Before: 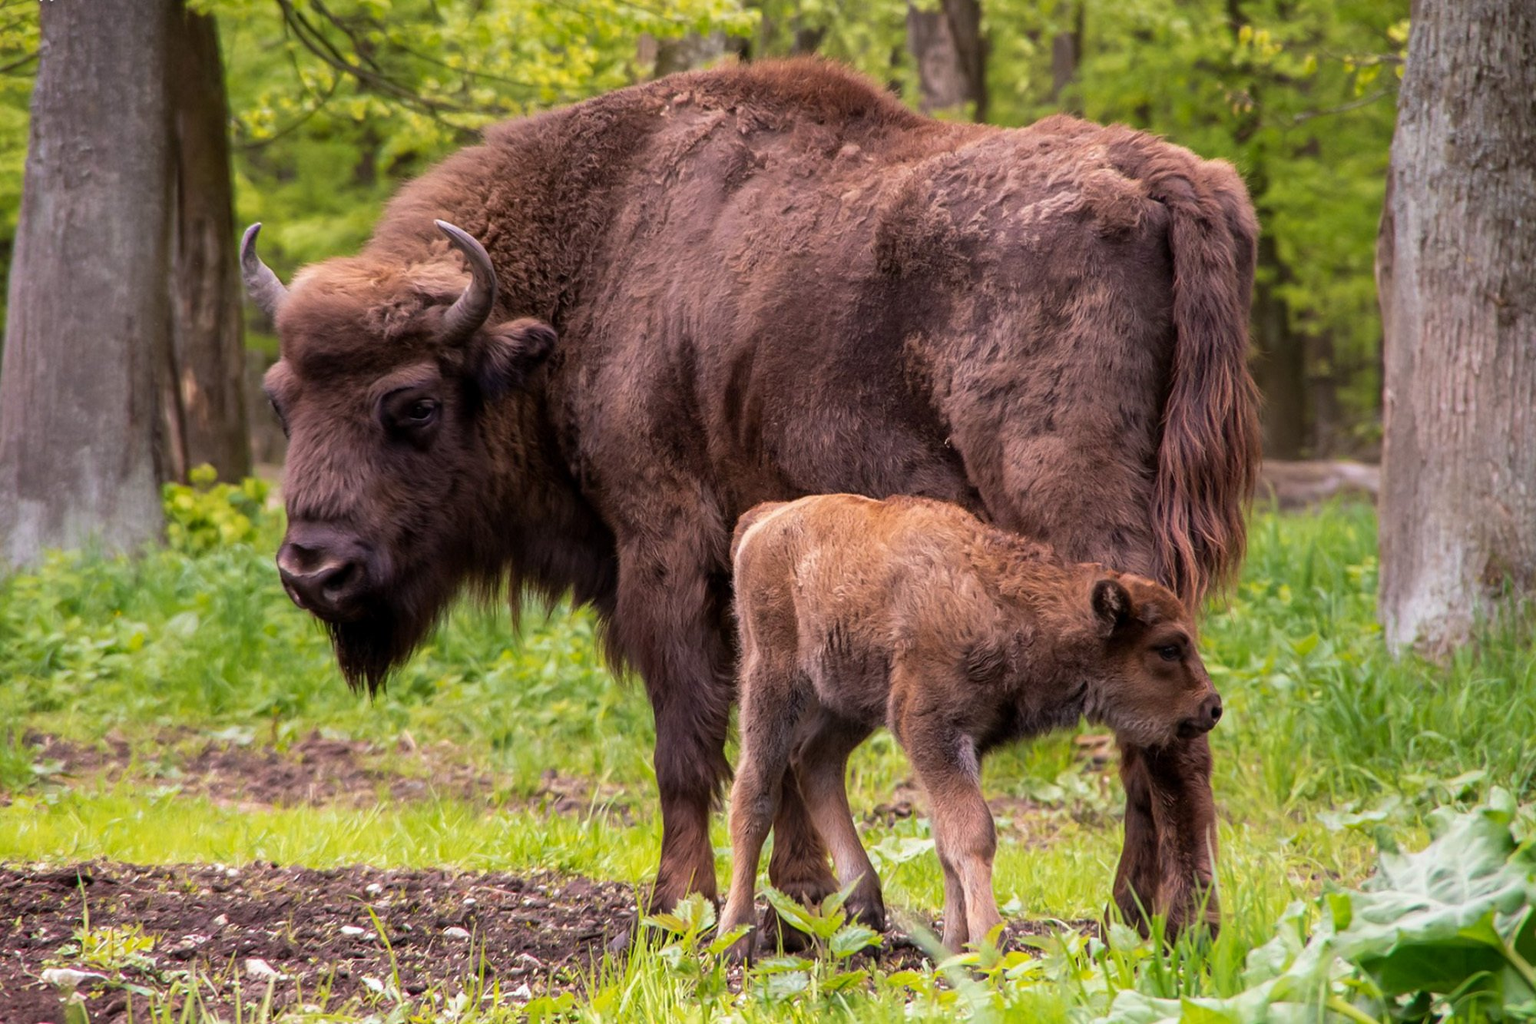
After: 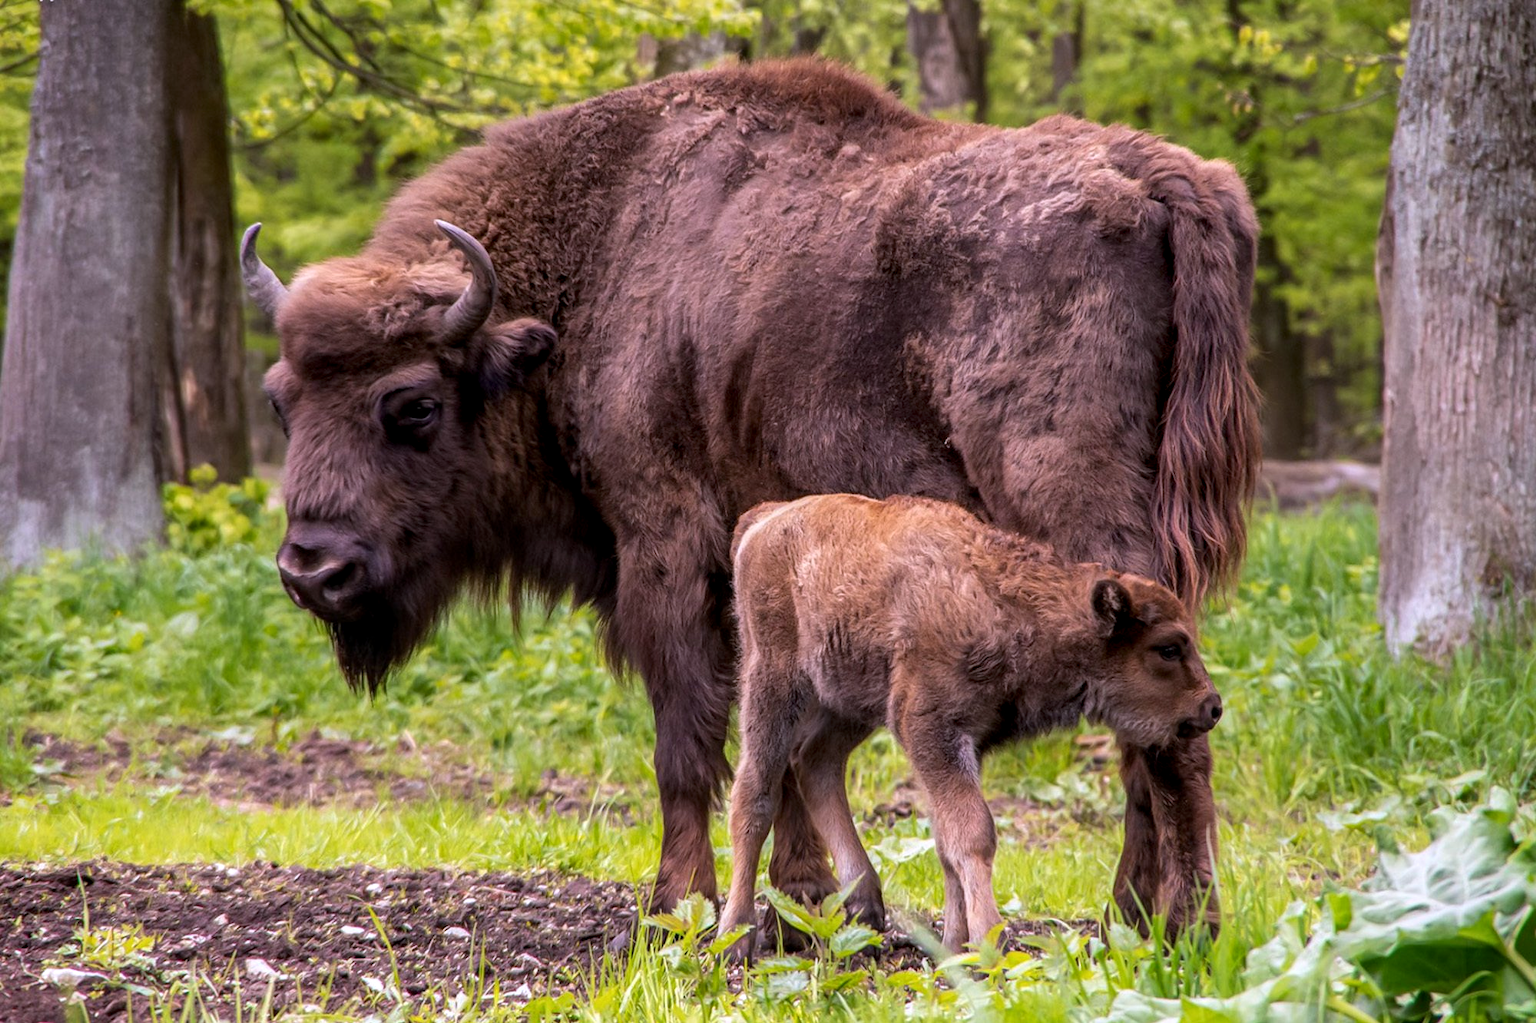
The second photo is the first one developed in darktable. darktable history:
white balance: red 1.004, blue 1.096
local contrast: on, module defaults
